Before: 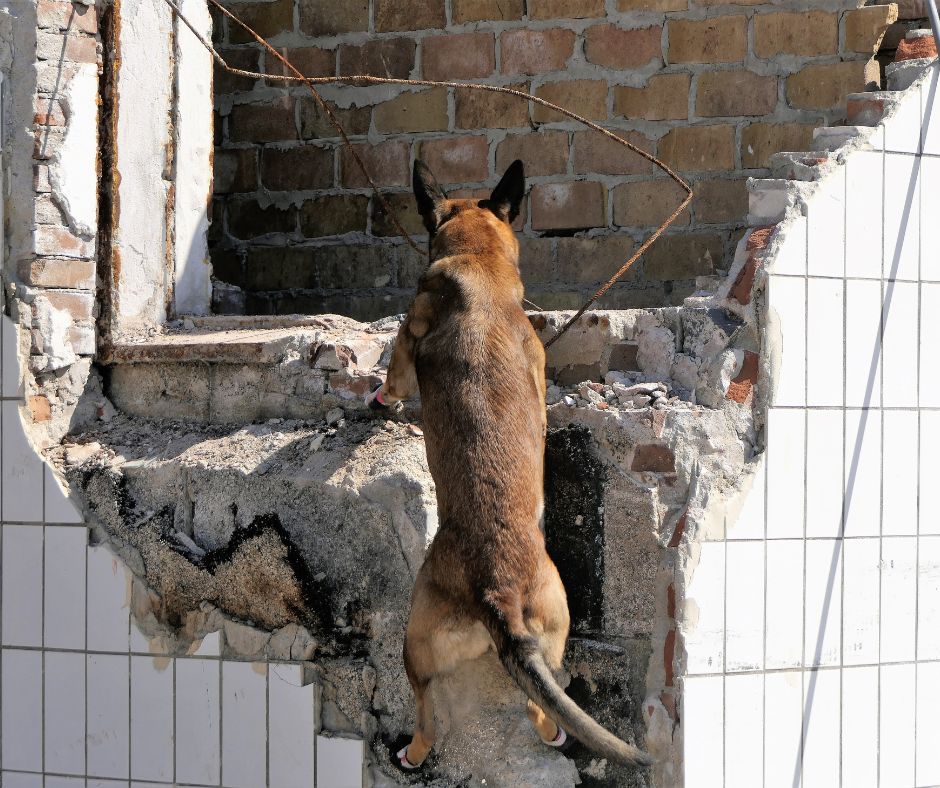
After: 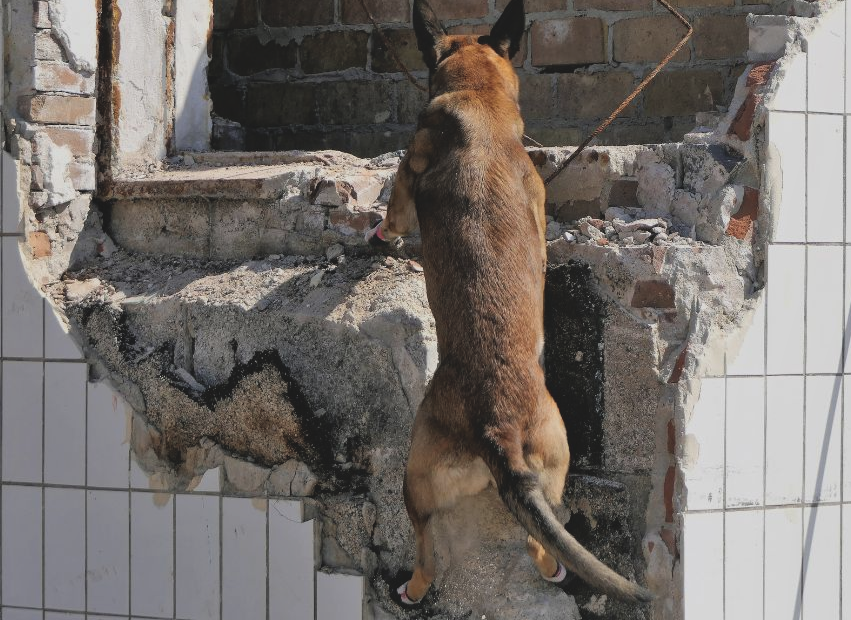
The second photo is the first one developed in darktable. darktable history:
crop: top 20.916%, right 9.437%, bottom 0.316%
exposure: black level correction -0.015, exposure -0.5 EV, compensate highlight preservation false
shadows and highlights: shadows 37.27, highlights -28.18, soften with gaussian
